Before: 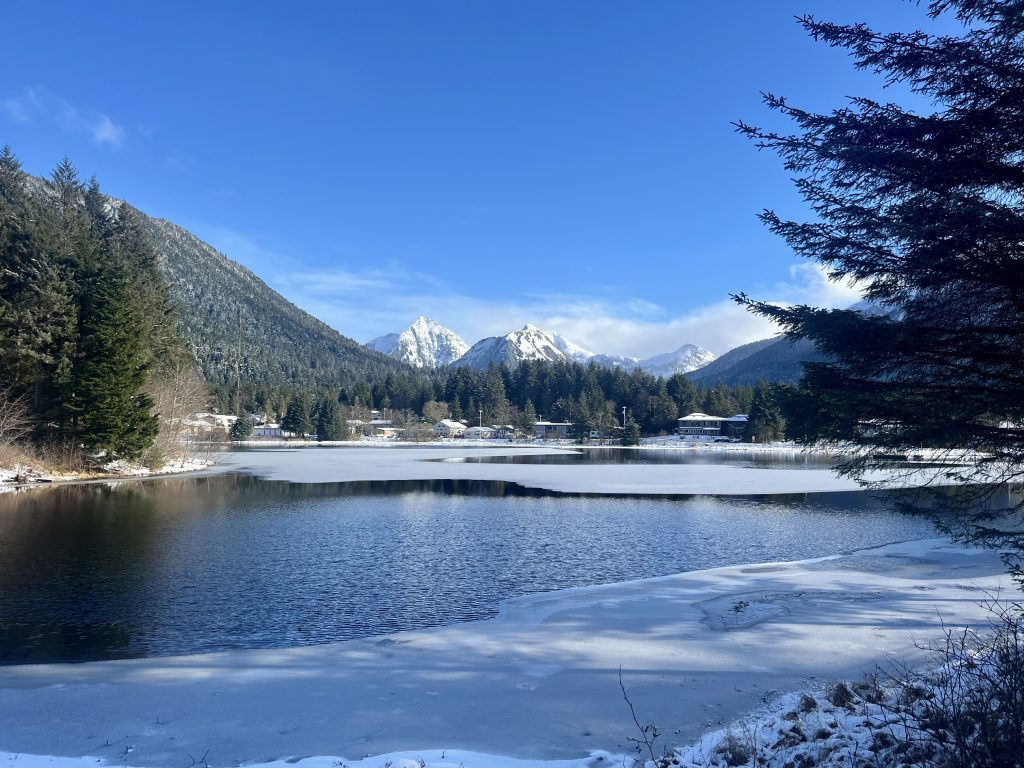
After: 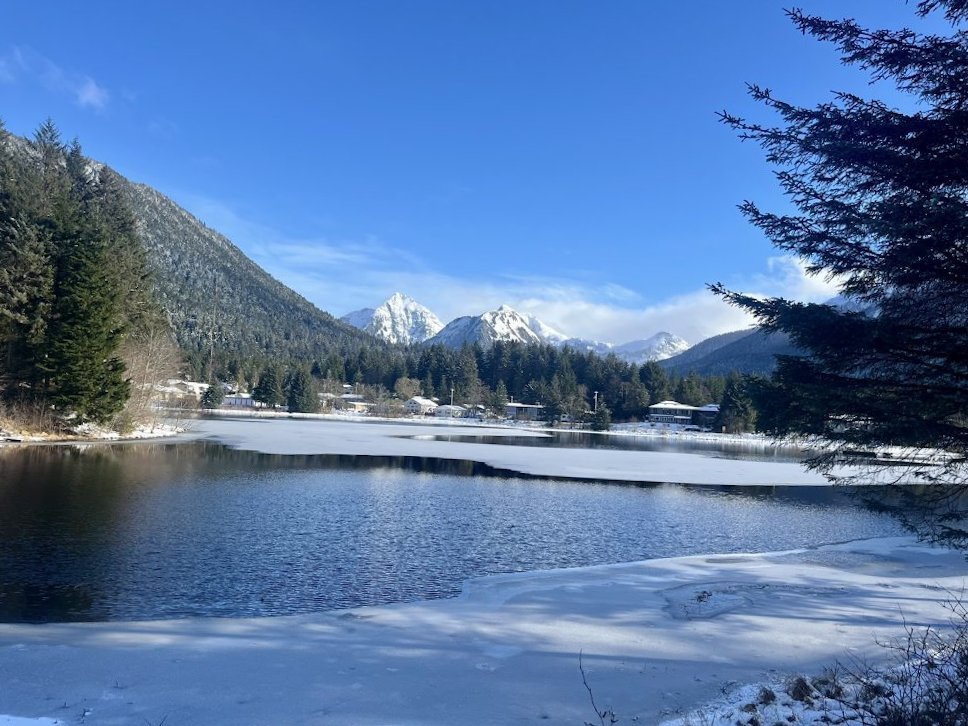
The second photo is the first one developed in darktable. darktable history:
crop and rotate: angle -2.49°
